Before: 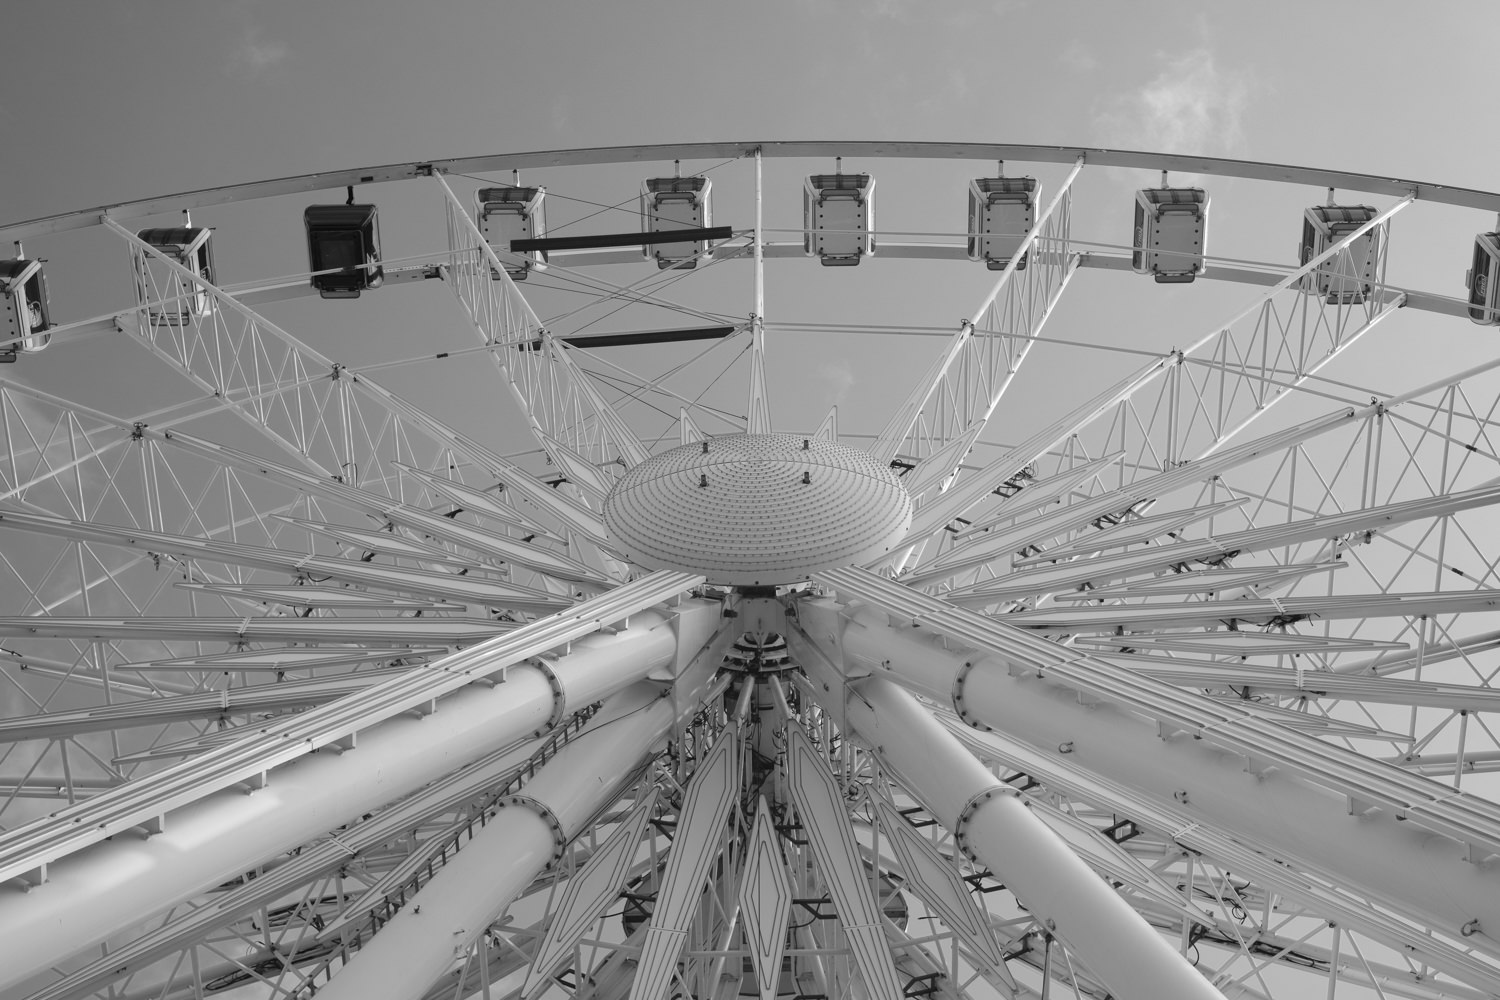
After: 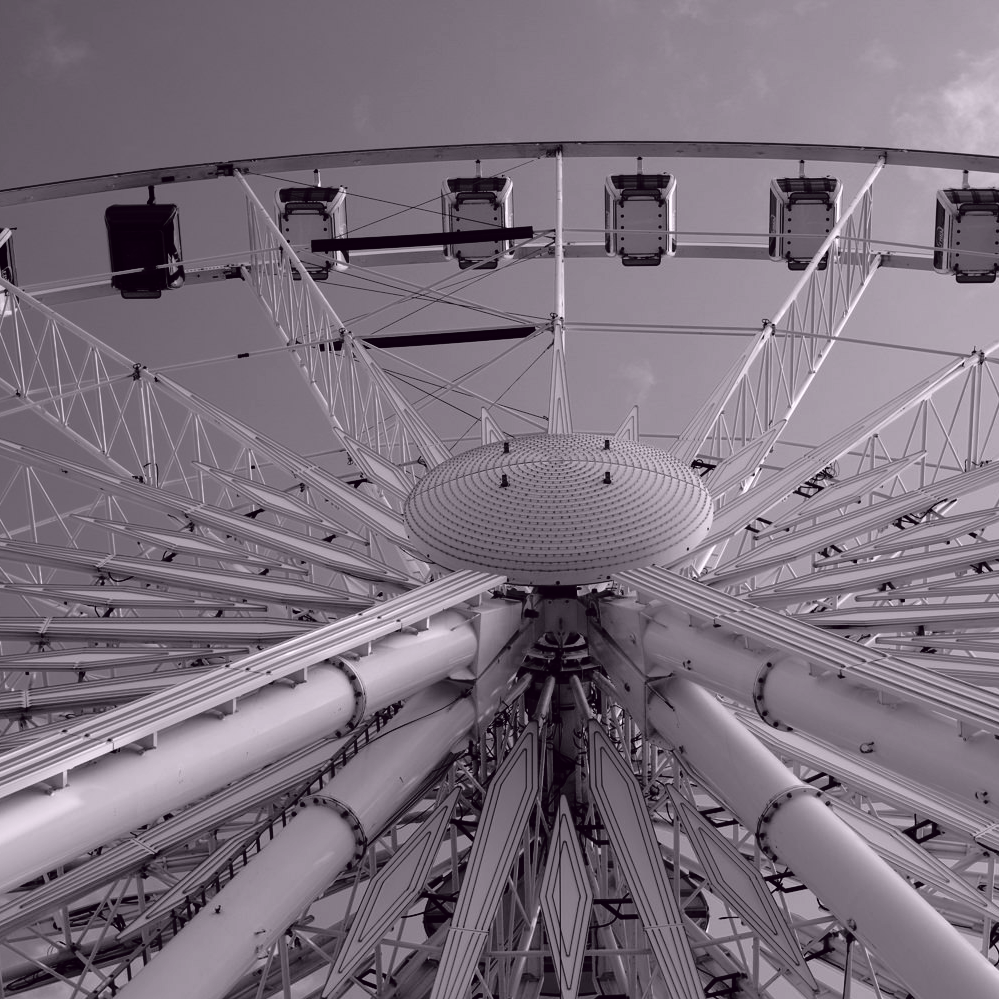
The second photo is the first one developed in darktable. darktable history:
contrast brightness saturation: contrast 0.13, brightness -0.24, saturation 0.14
tone curve: curves: ch0 [(0, 0) (0.126, 0.061) (0.362, 0.382) (0.498, 0.498) (0.706, 0.712) (1, 1)]; ch1 [(0, 0) (0.5, 0.522) (0.55, 0.586) (1, 1)]; ch2 [(0, 0) (0.44, 0.424) (0.5, 0.482) (0.537, 0.538) (1, 1)], color space Lab, independent channels, preserve colors none
crop and rotate: left 13.342%, right 19.991%
